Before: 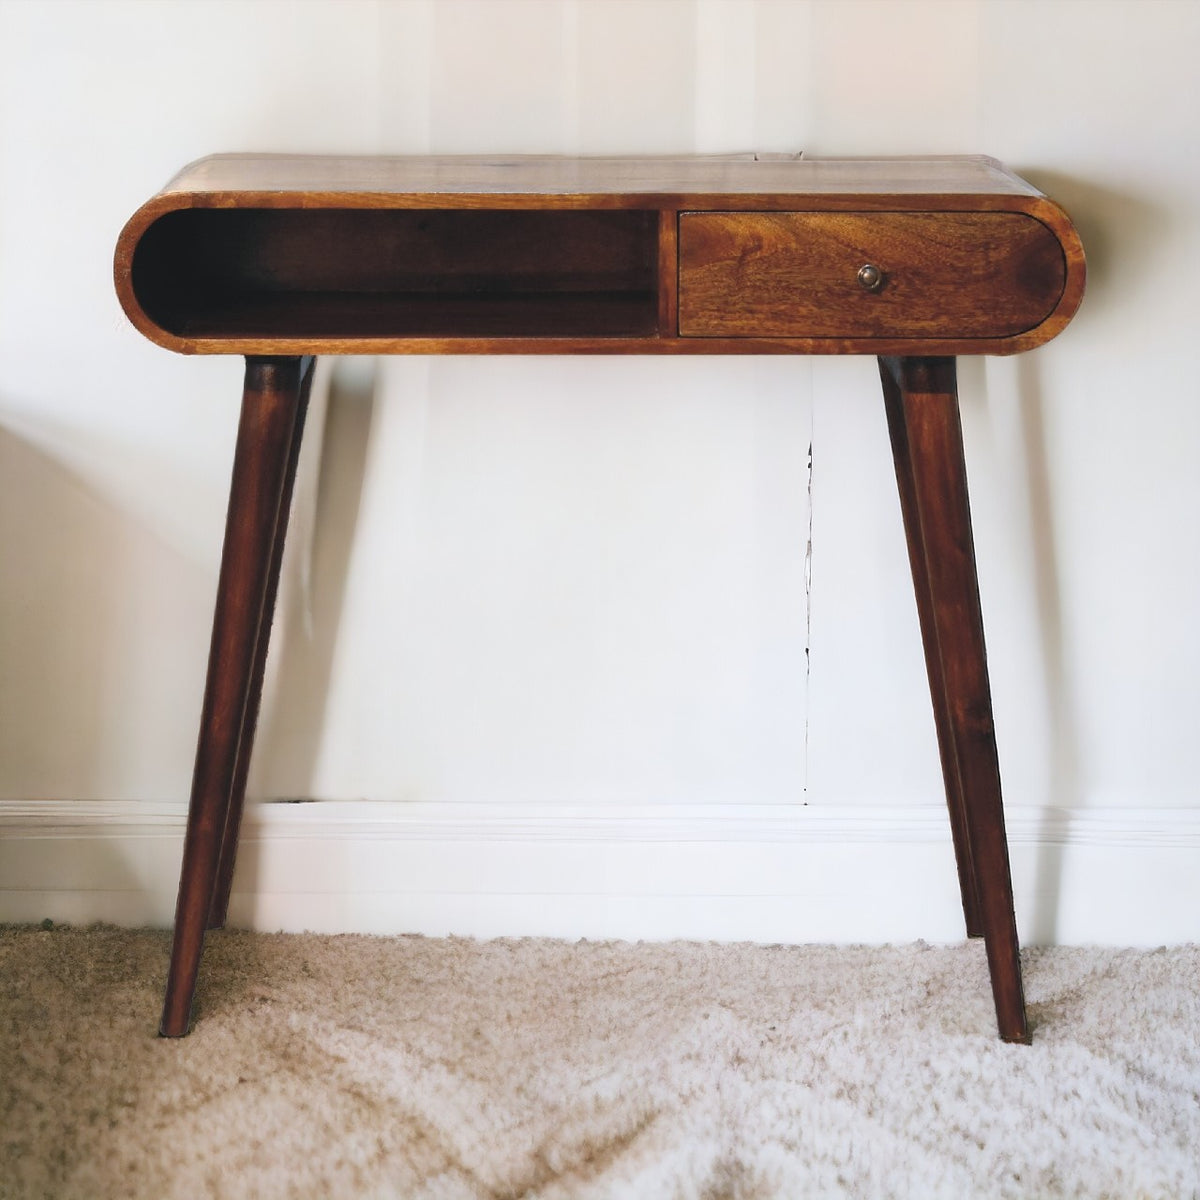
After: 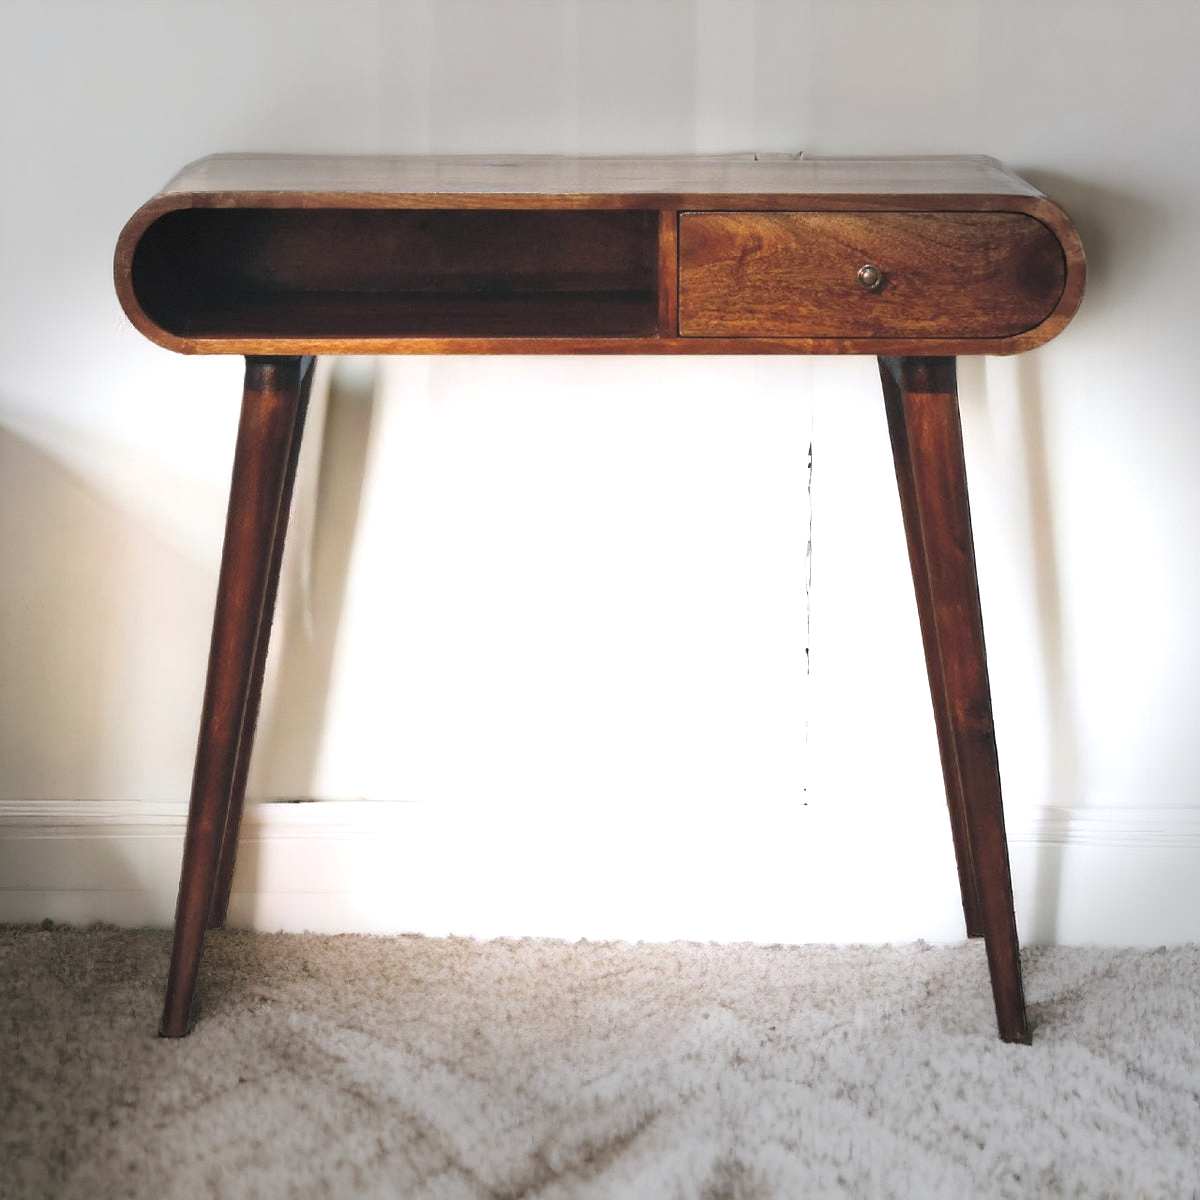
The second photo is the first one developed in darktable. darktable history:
exposure: black level correction 0, exposure 0.499 EV, compensate exposure bias true, compensate highlight preservation false
vignetting: fall-off start 78.95%, width/height ratio 1.327, dithering 8-bit output
